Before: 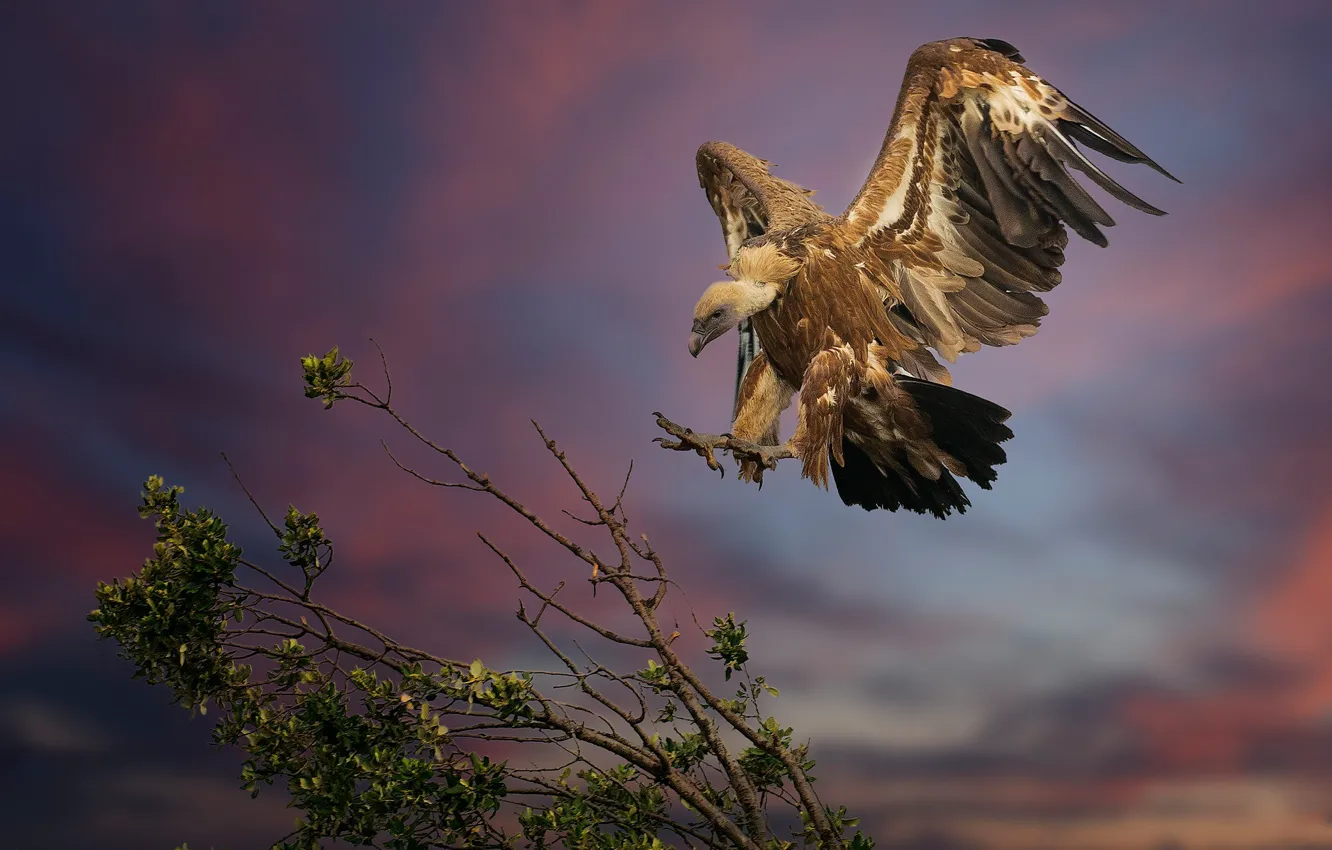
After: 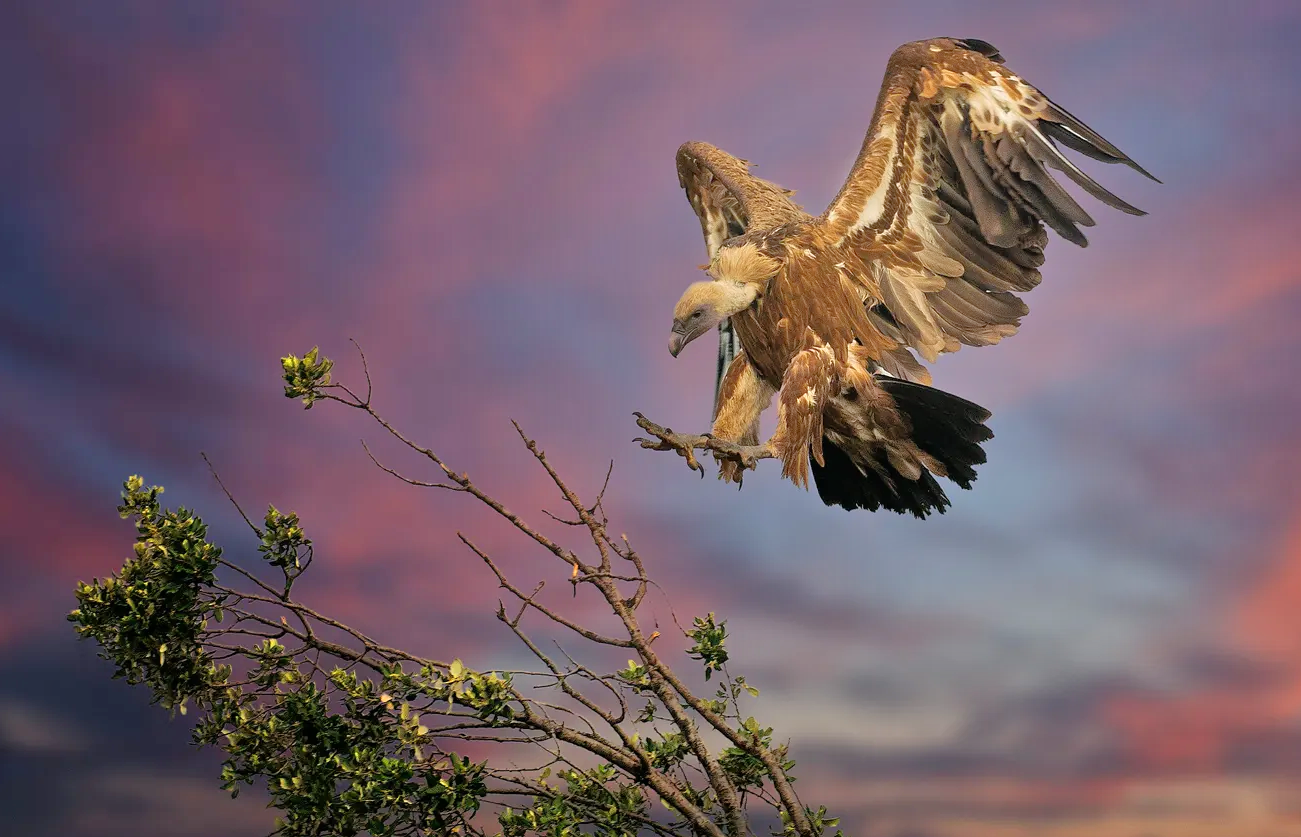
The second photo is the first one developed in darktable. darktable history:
crop and rotate: left 1.574%, right 0.697%, bottom 1.482%
tone equalizer: -7 EV 0.162 EV, -6 EV 0.566 EV, -5 EV 1.15 EV, -4 EV 1.31 EV, -3 EV 1.18 EV, -2 EV 0.6 EV, -1 EV 0.165 EV
